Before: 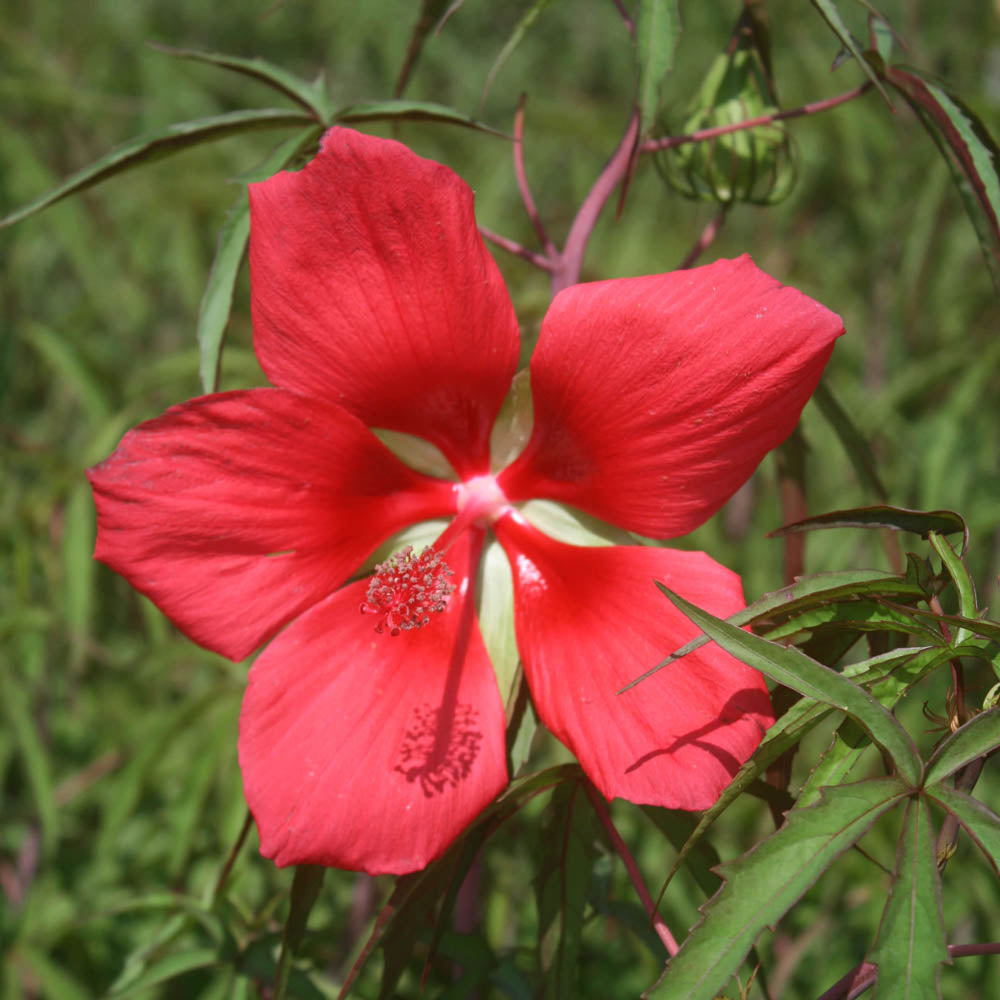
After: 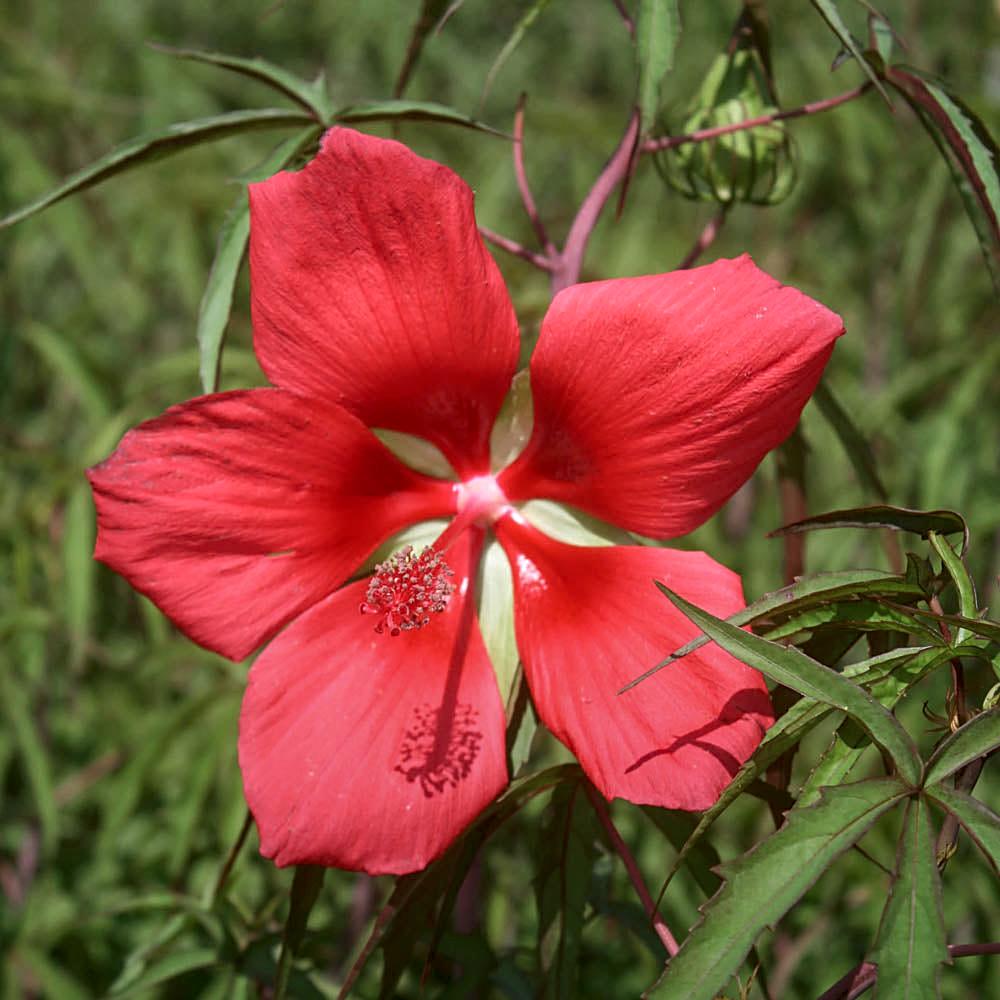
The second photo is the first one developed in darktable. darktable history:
graduated density: rotation -180°, offset 24.95
local contrast: detail 130%
sharpen: on, module defaults
color balance: contrast -0.5%
